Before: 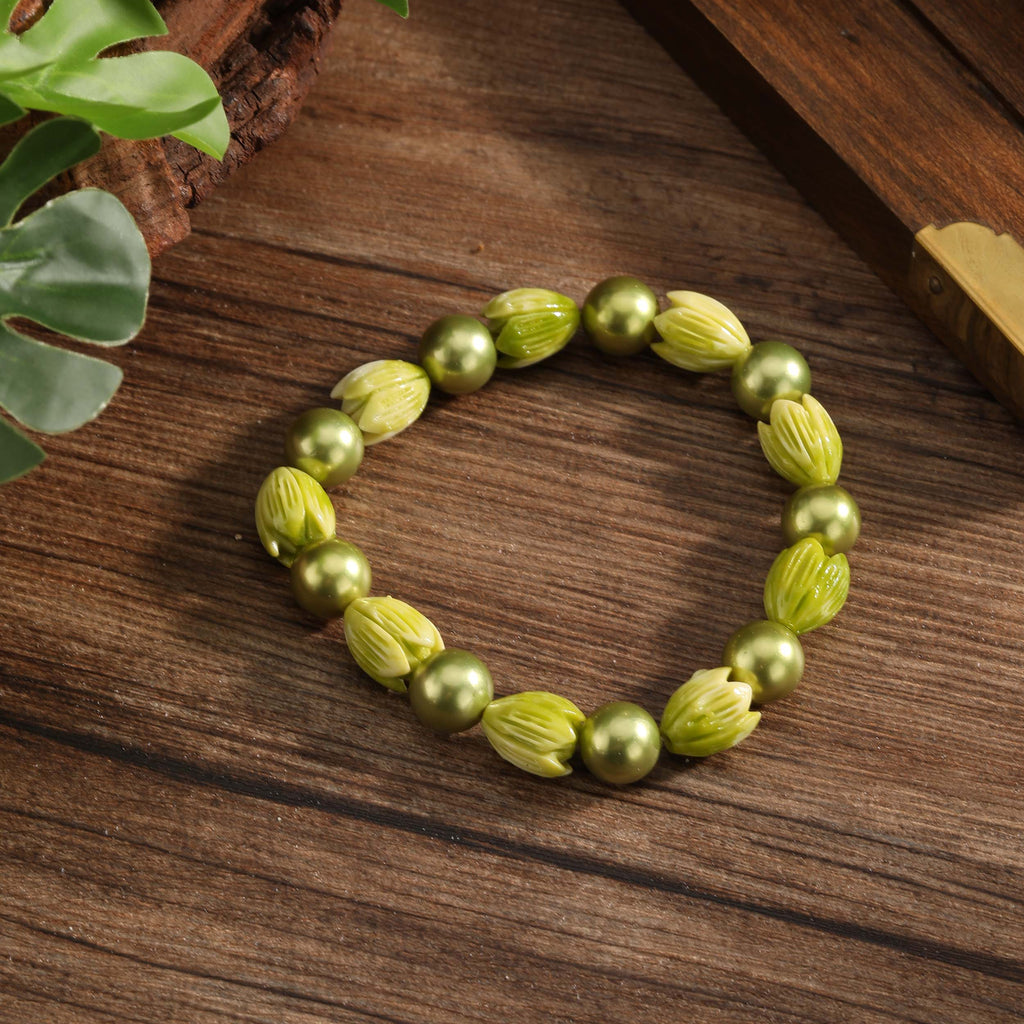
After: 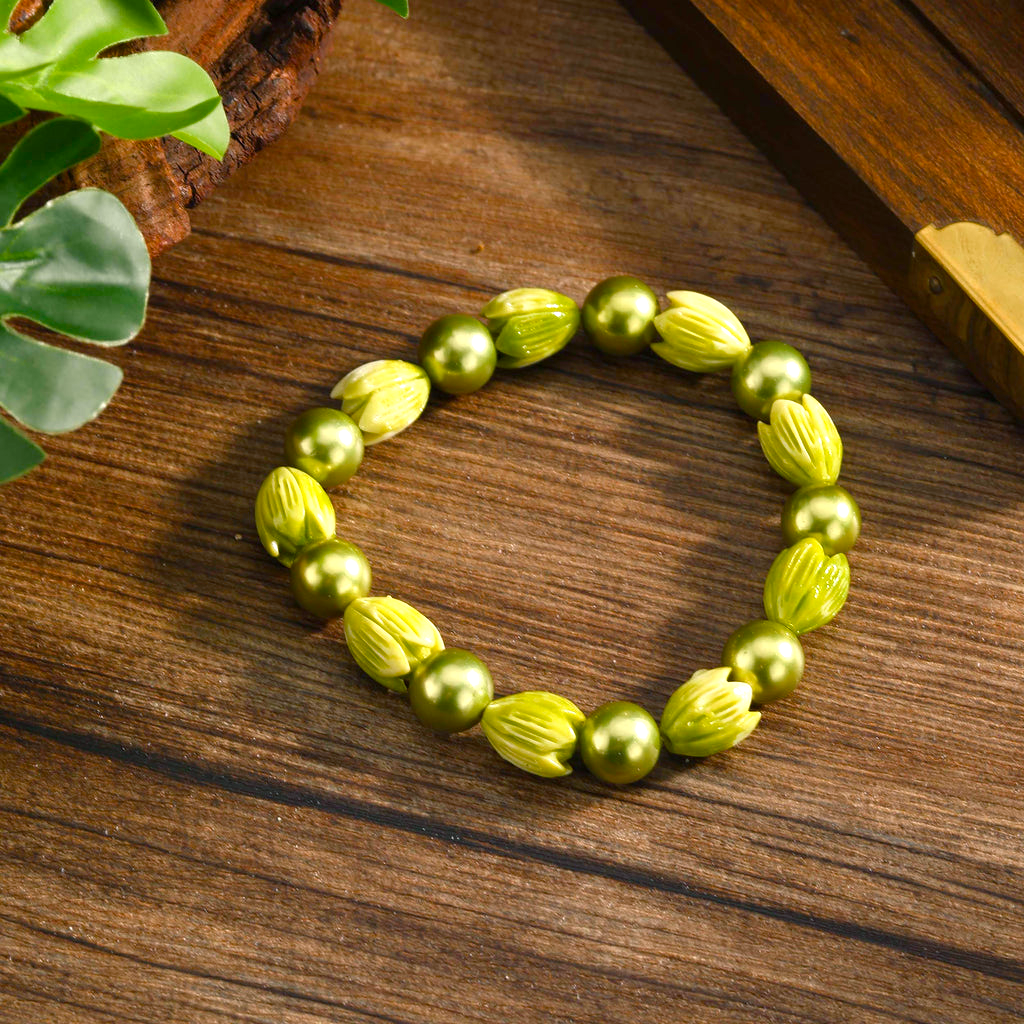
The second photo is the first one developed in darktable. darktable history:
color balance rgb: shadows lift › chroma 5.162%, shadows lift › hue 240.28°, linear chroma grading › global chroma 0.362%, perceptual saturation grading › global saturation 20%, perceptual saturation grading › highlights -24.94%, perceptual saturation grading › shadows 49.82%, perceptual brilliance grading › global brilliance 17.836%
